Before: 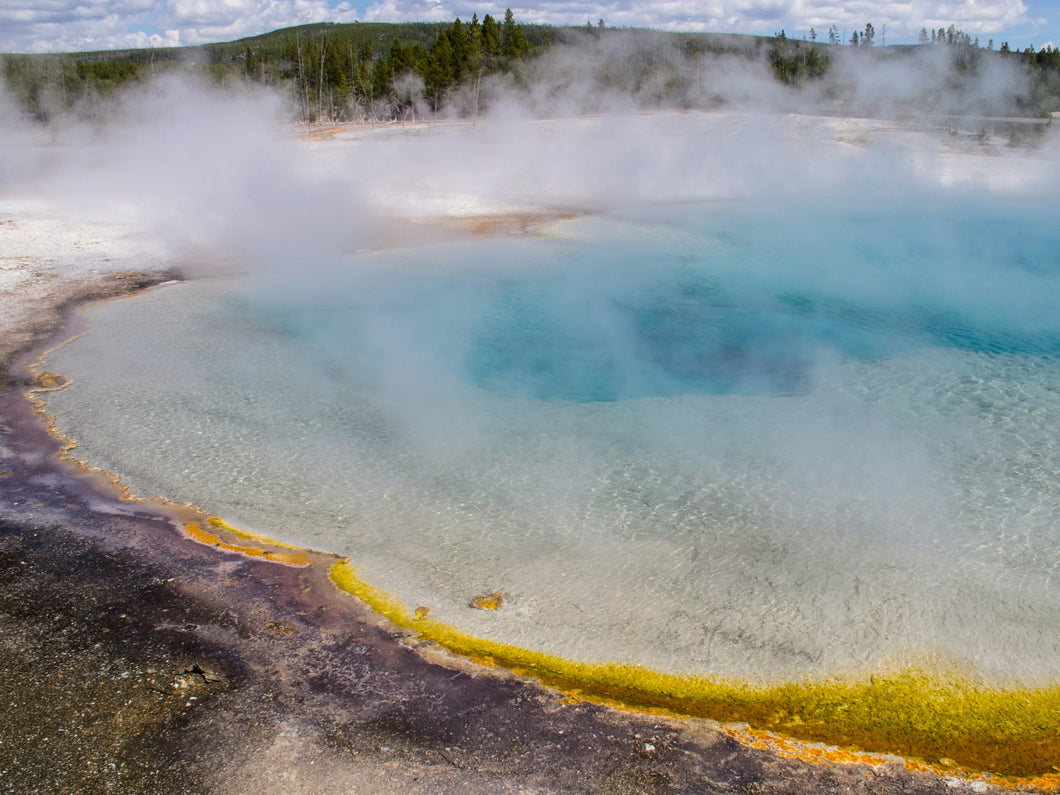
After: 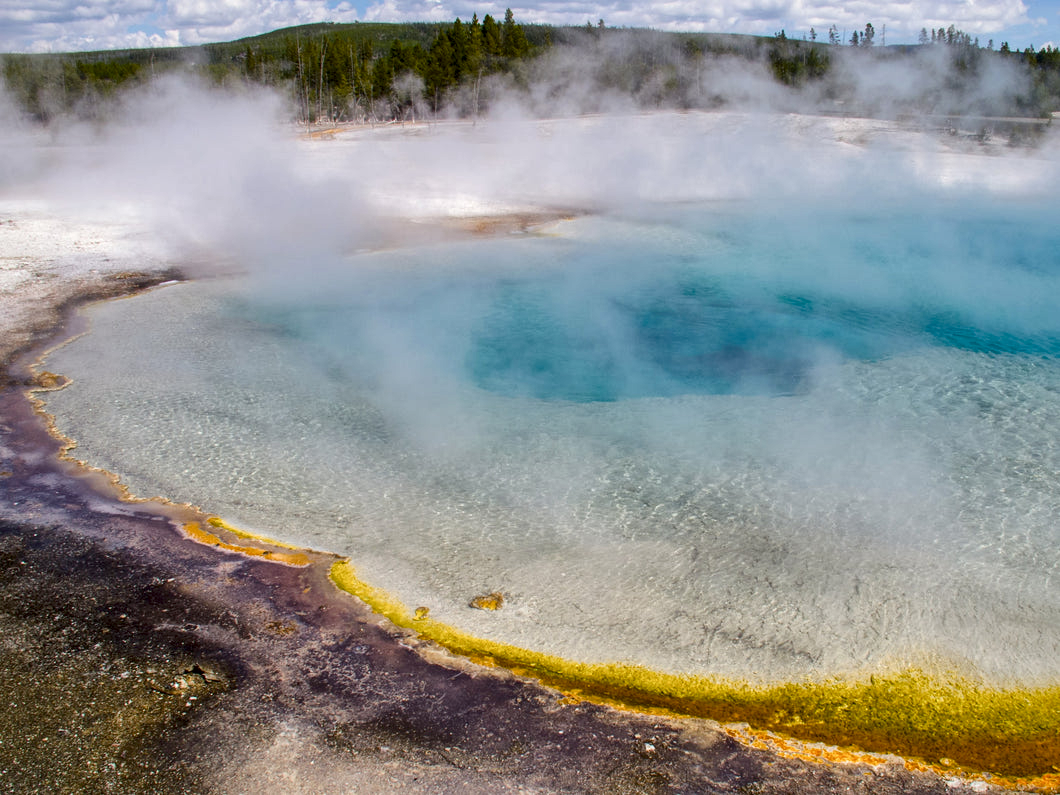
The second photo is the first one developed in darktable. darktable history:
local contrast: mode bilateral grid, contrast 26, coarseness 59, detail 152%, midtone range 0.2
color balance rgb: perceptual saturation grading › global saturation 20%, perceptual saturation grading › highlights -25.851%, perceptual saturation grading › shadows 25%
